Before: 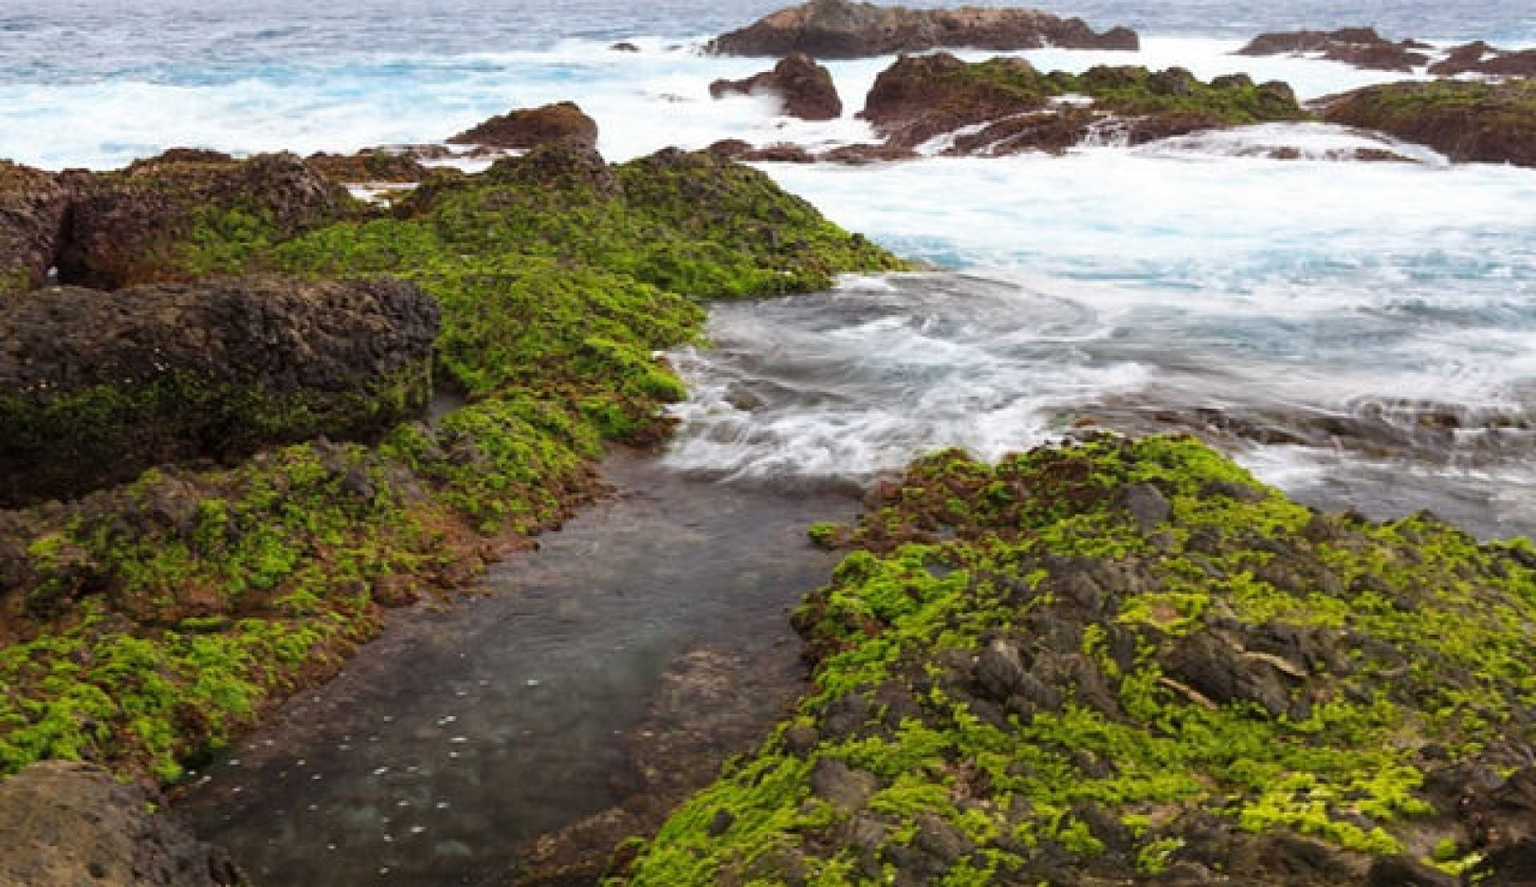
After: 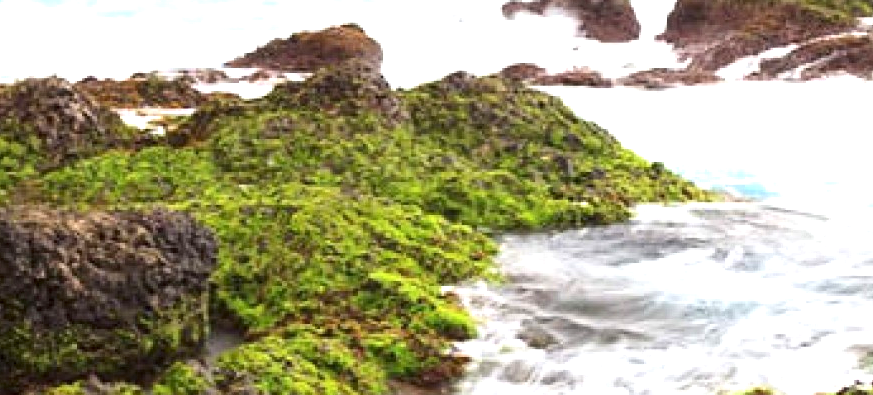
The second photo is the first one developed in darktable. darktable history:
crop: left 15.306%, top 9.065%, right 30.789%, bottom 48.638%
contrast brightness saturation: contrast 0.14
exposure: exposure 1.061 EV, compensate highlight preservation false
